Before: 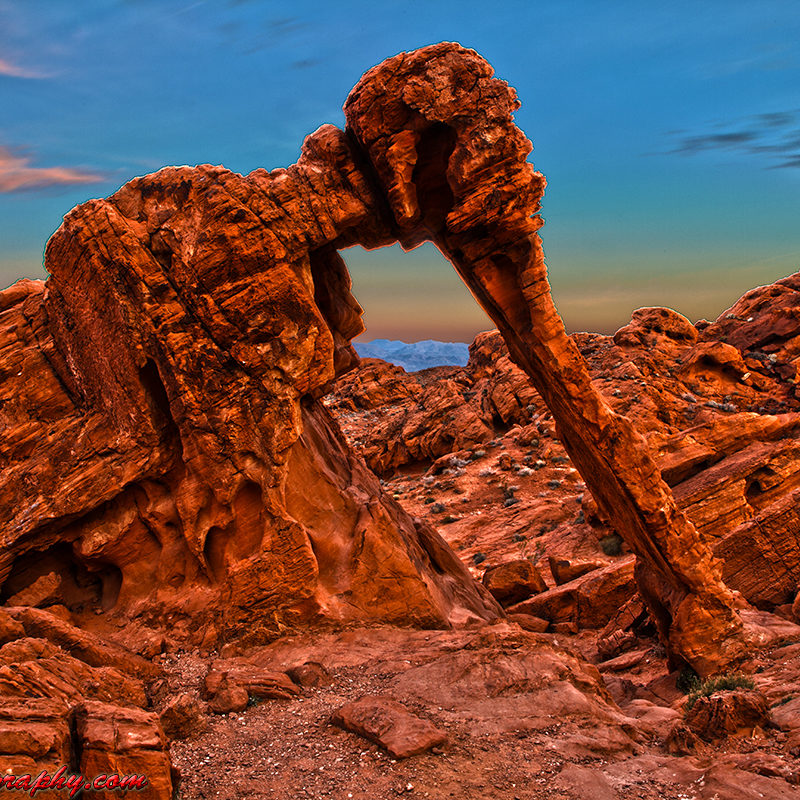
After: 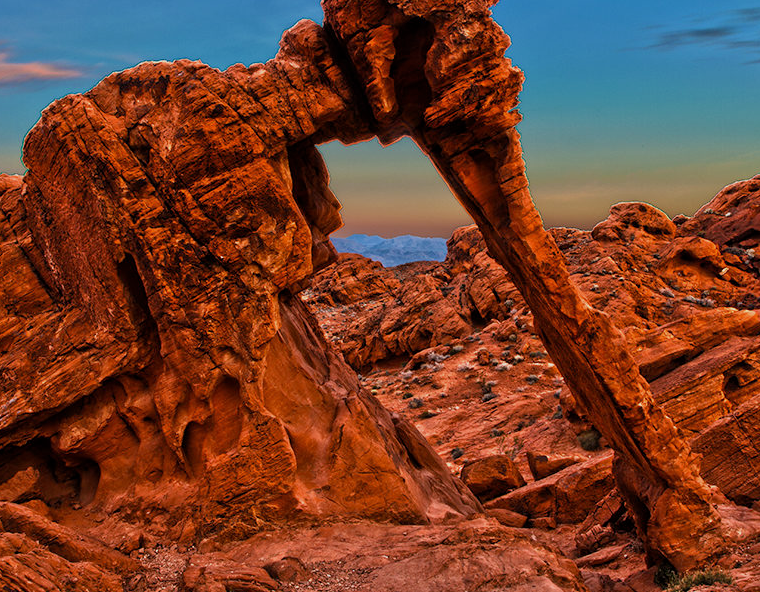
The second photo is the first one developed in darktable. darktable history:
filmic rgb: black relative exposure -15 EV, white relative exposure 3 EV, threshold 6 EV, target black luminance 0%, hardness 9.27, latitude 99%, contrast 0.912, shadows ↔ highlights balance 0.505%, add noise in highlights 0, color science v3 (2019), use custom middle-gray values true, iterations of high-quality reconstruction 0, contrast in highlights soft, enable highlight reconstruction true
crop and rotate: left 2.991%, top 13.302%, right 1.981%, bottom 12.636%
